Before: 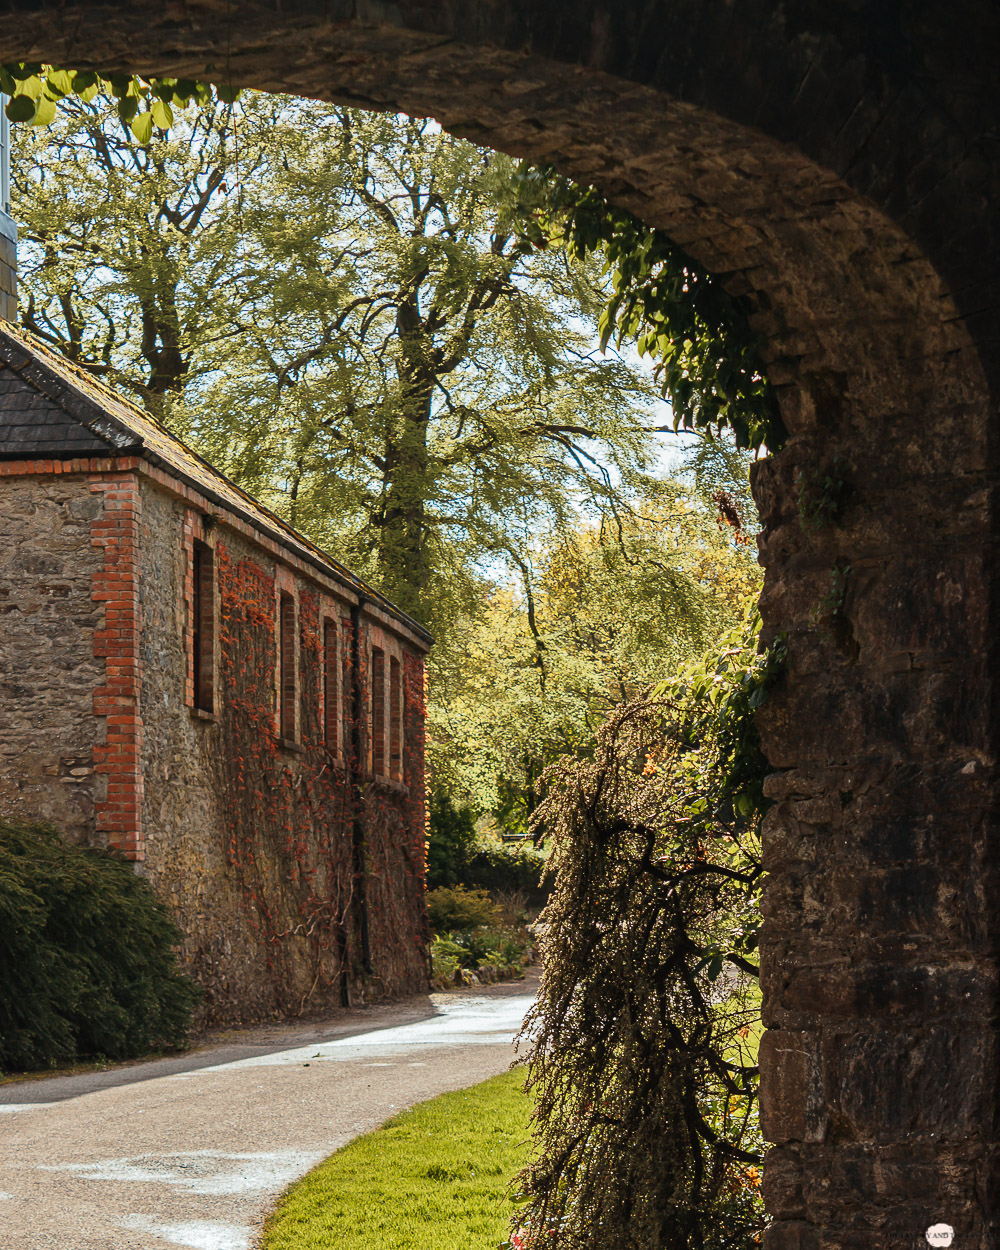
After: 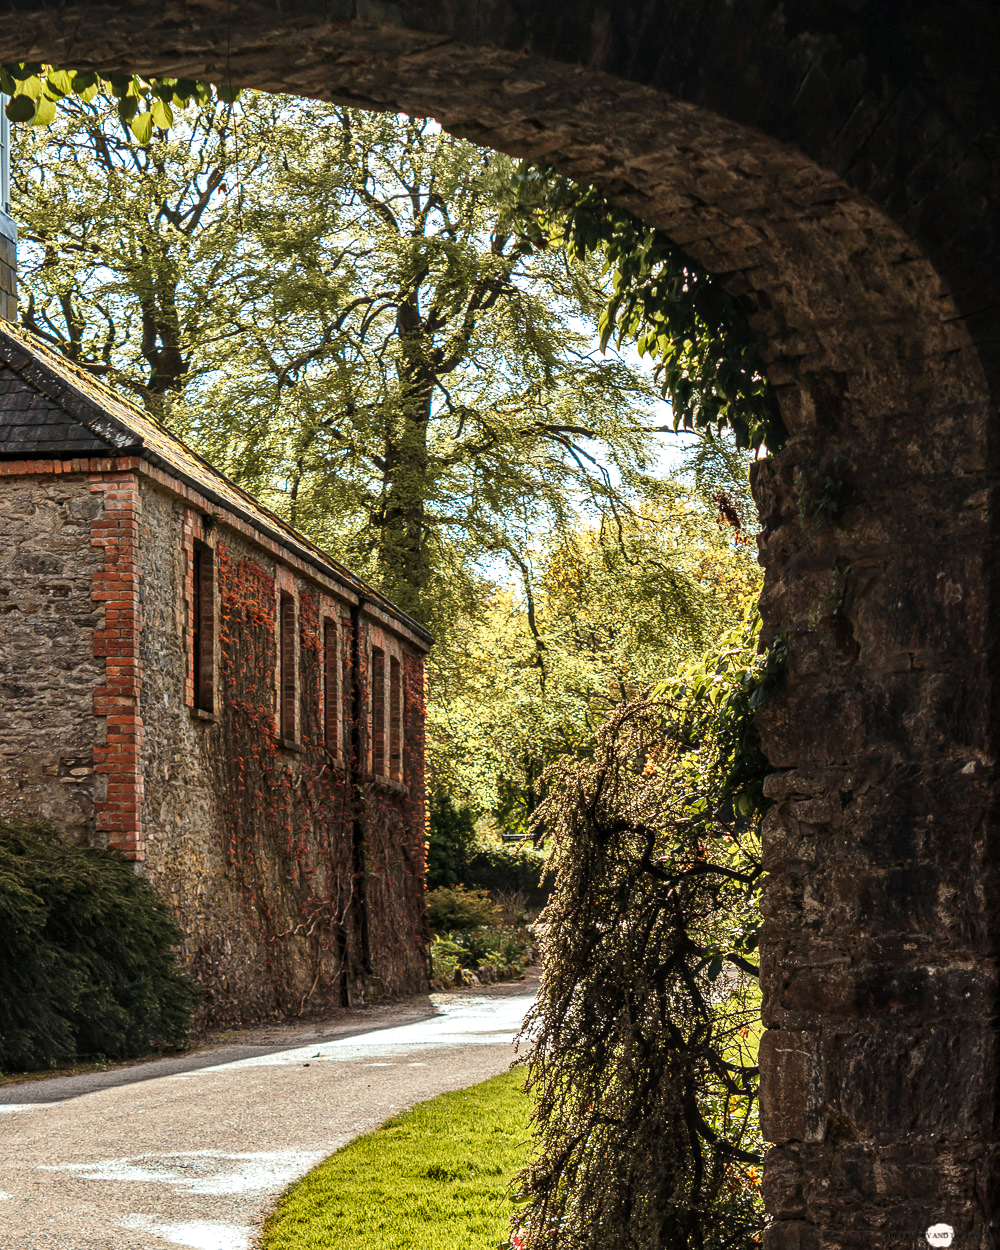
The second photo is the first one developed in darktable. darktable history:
local contrast: detail 130%
tone equalizer: -8 EV -0.417 EV, -7 EV -0.389 EV, -6 EV -0.333 EV, -5 EV -0.222 EV, -3 EV 0.222 EV, -2 EV 0.333 EV, -1 EV 0.389 EV, +0 EV 0.417 EV, edges refinement/feathering 500, mask exposure compensation -1.57 EV, preserve details no
